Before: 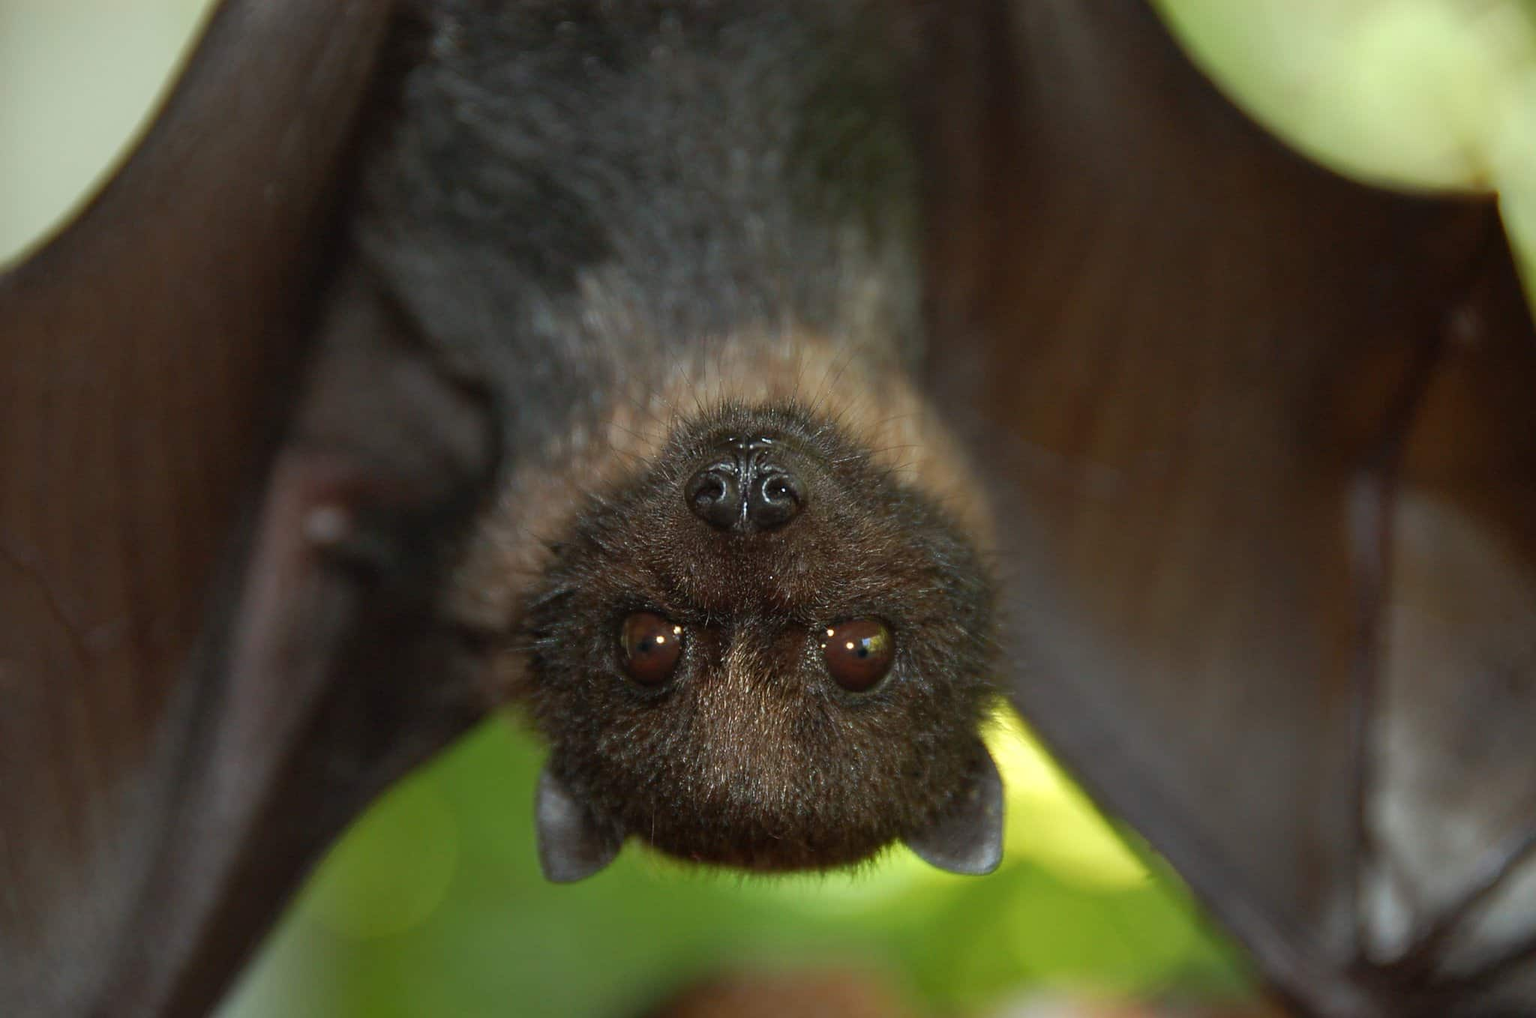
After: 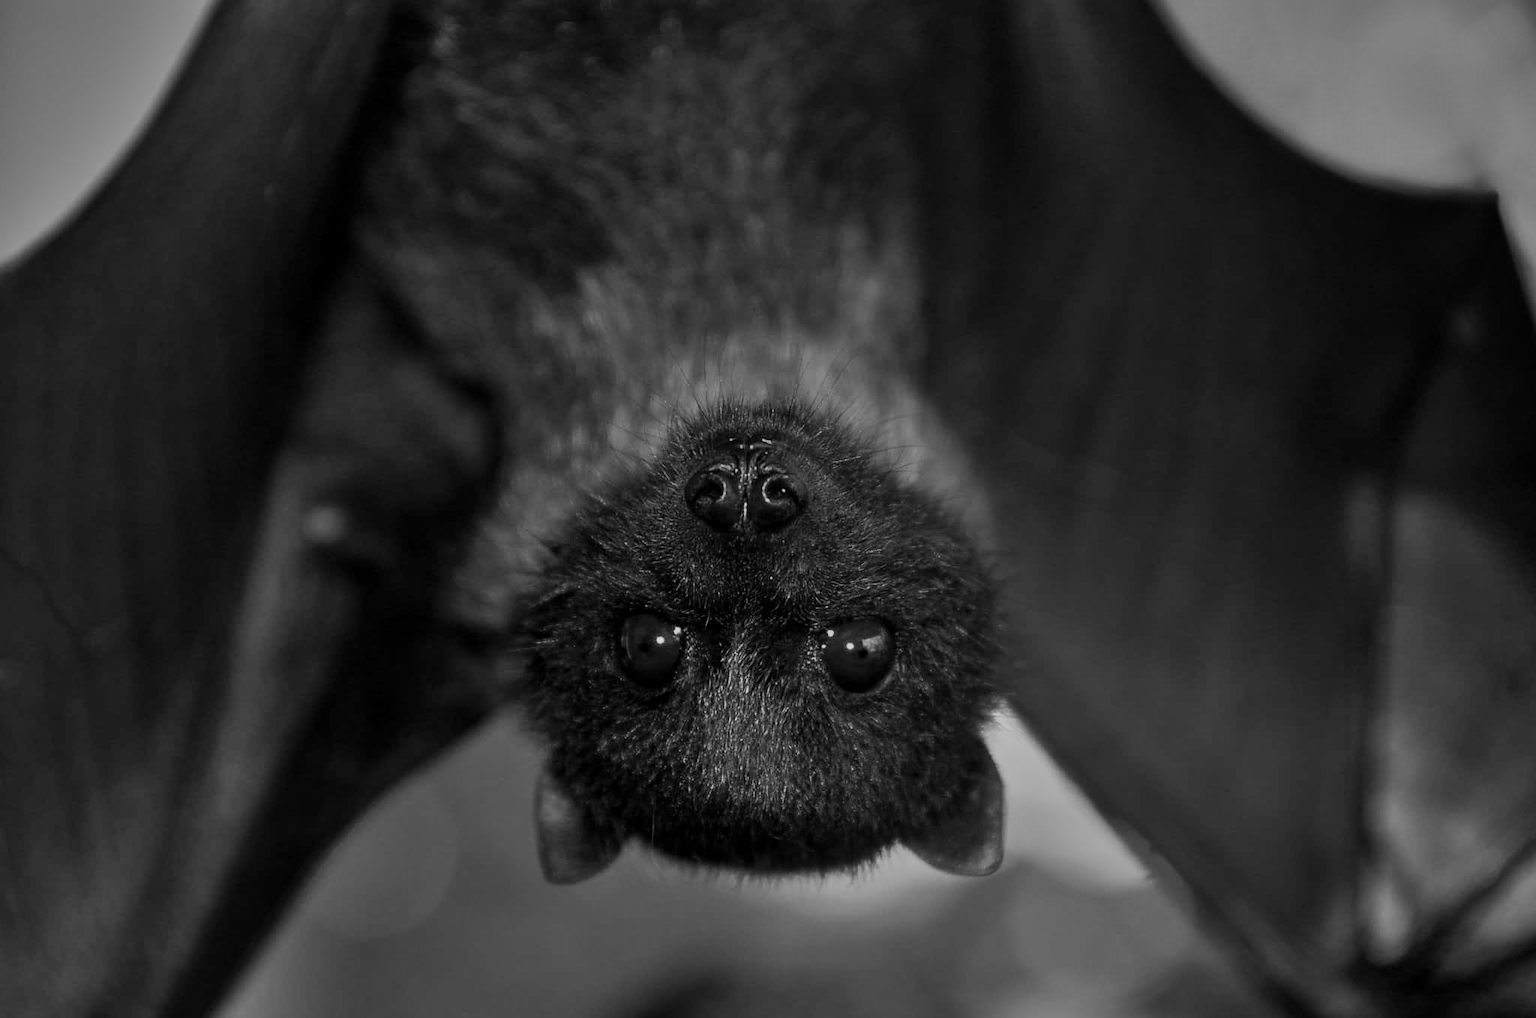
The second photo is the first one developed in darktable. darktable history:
tone equalizer: -8 EV -2 EV, -7 EV -2 EV, -6 EV -2 EV, -5 EV -2 EV, -4 EV -2 EV, -3 EV -2 EV, -2 EV -2 EV, -1 EV -1.63 EV, +0 EV -2 EV
color zones: curves: ch1 [(0.077, 0.436) (0.25, 0.5) (0.75, 0.5)]
local contrast: on, module defaults
monochrome: on, module defaults
shadows and highlights: shadows 52.34, highlights -28.23, soften with gaussian
